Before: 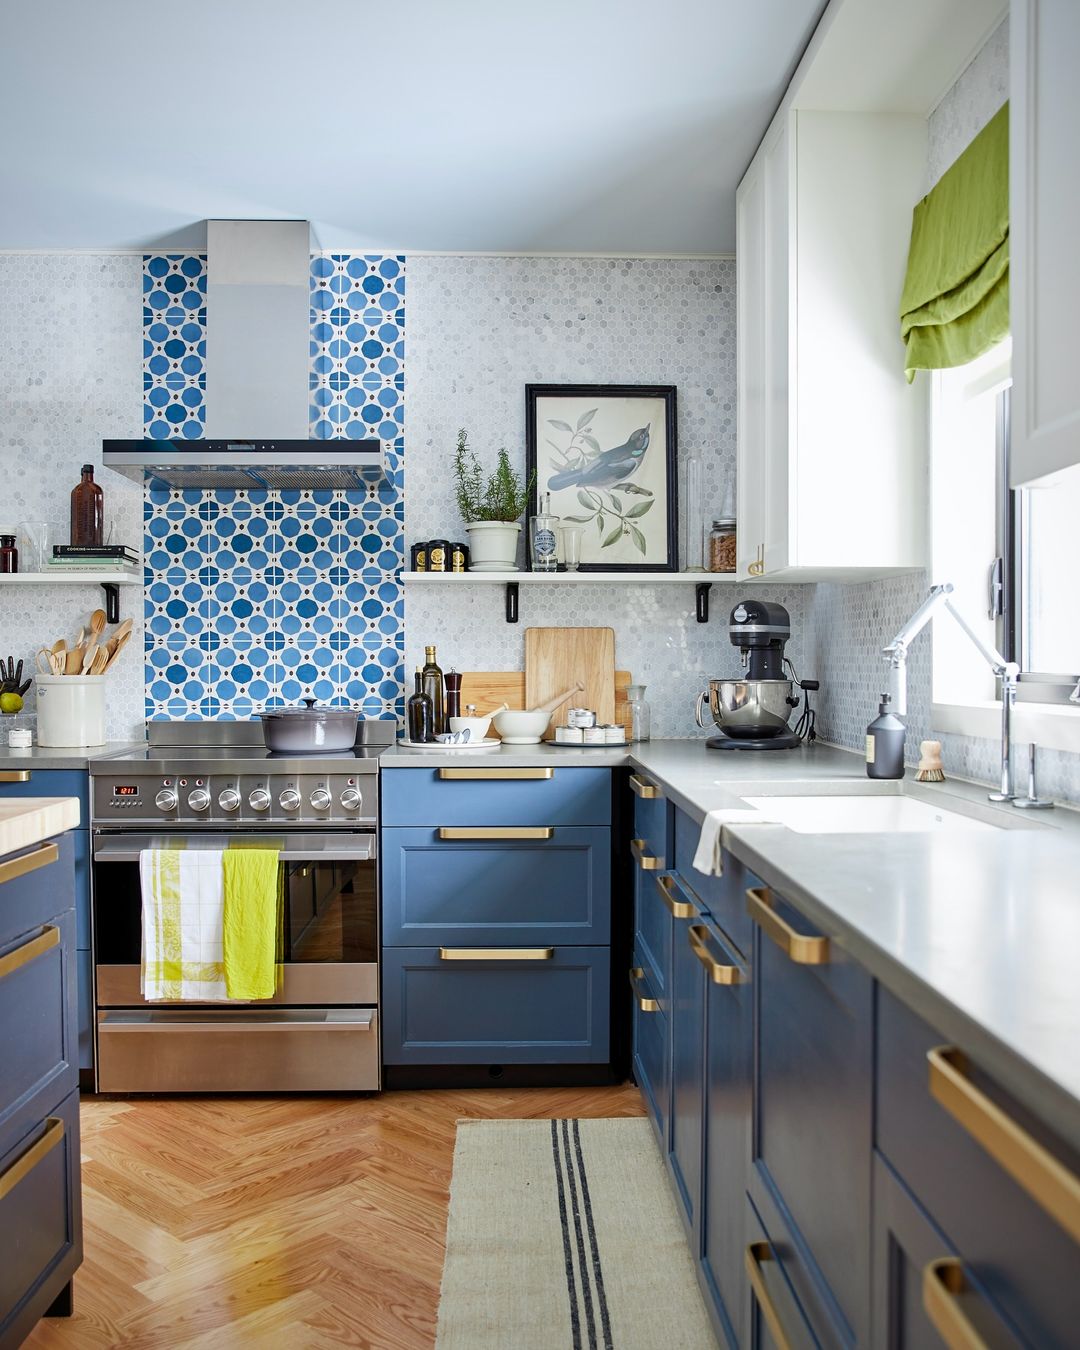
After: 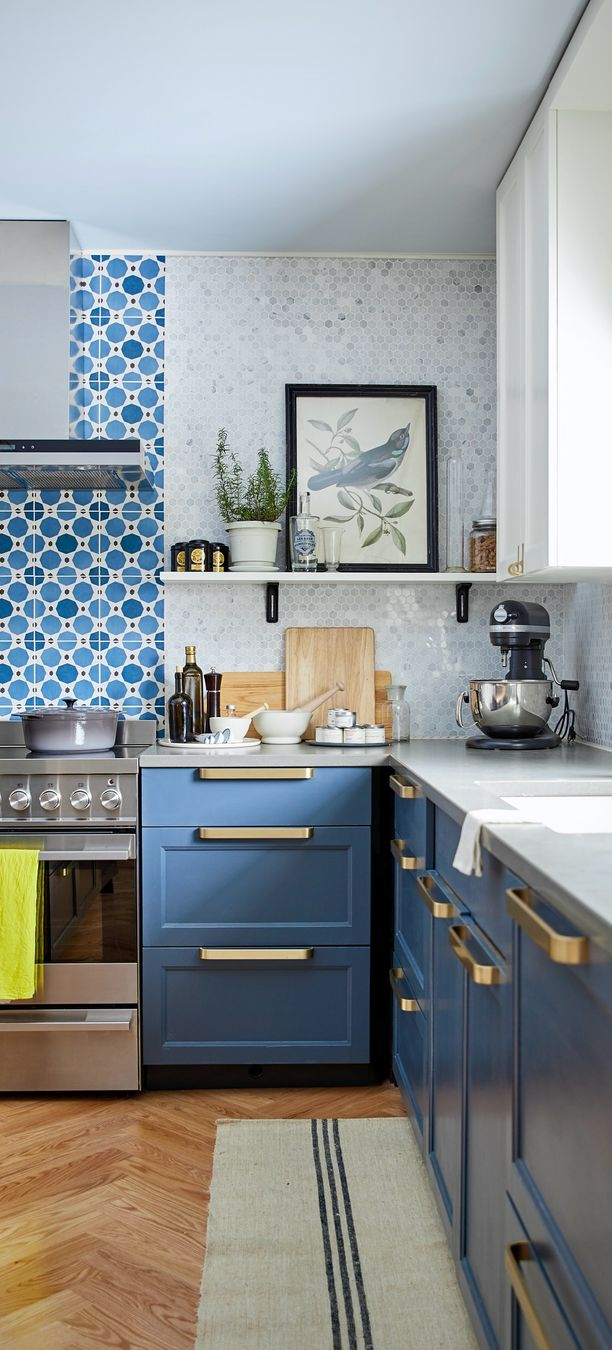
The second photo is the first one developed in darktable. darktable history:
color zones: curves: ch1 [(0.077, 0.436) (0.25, 0.5) (0.75, 0.5)]
crop and rotate: left 22.323%, right 20.973%
